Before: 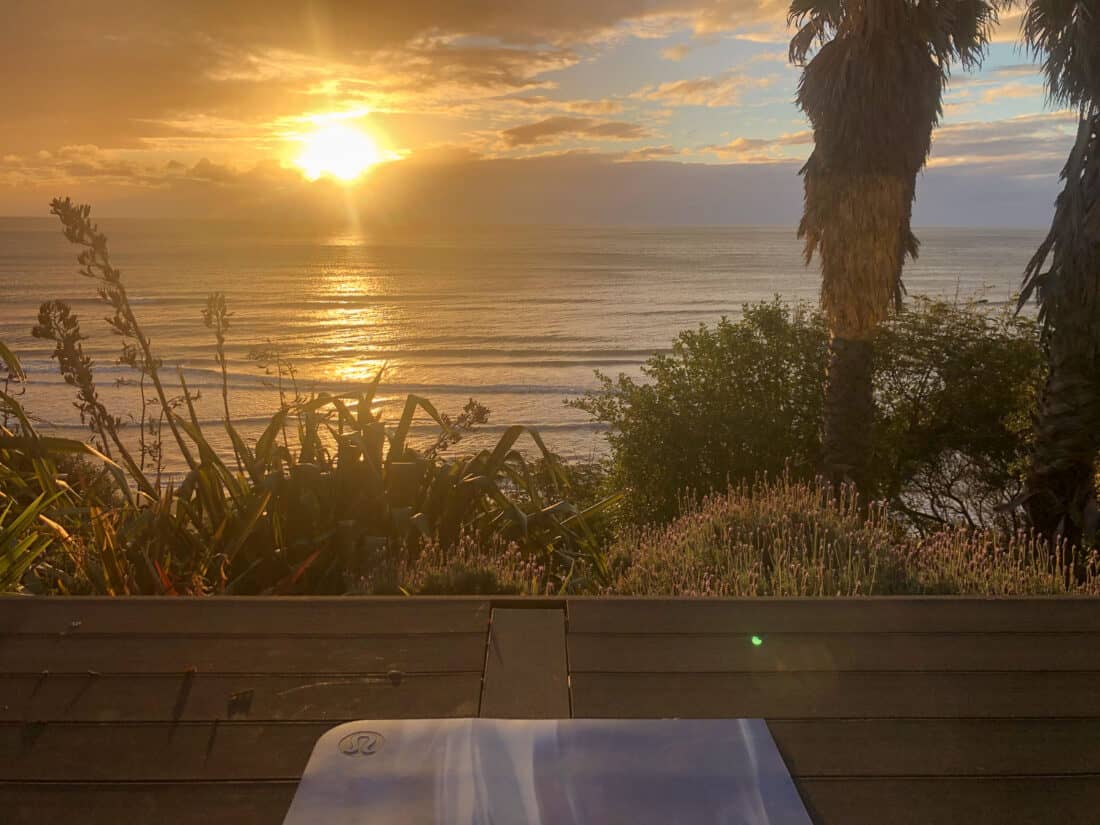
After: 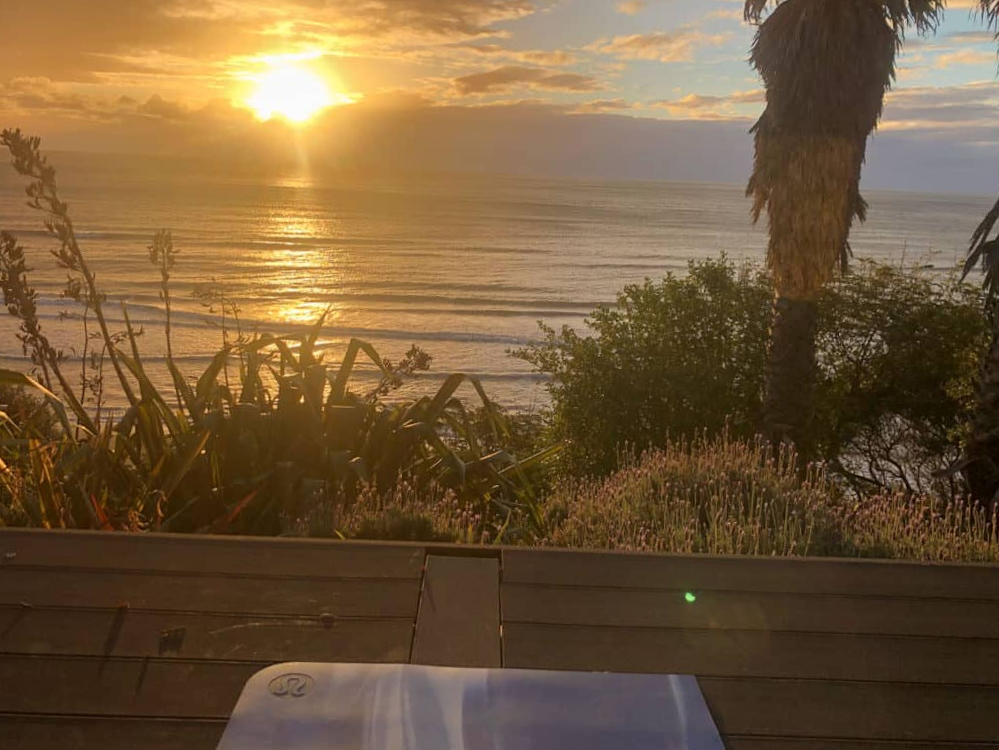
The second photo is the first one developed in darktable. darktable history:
crop and rotate: angle -2.12°, left 3.148%, top 4.104%, right 1.524%, bottom 0.526%
